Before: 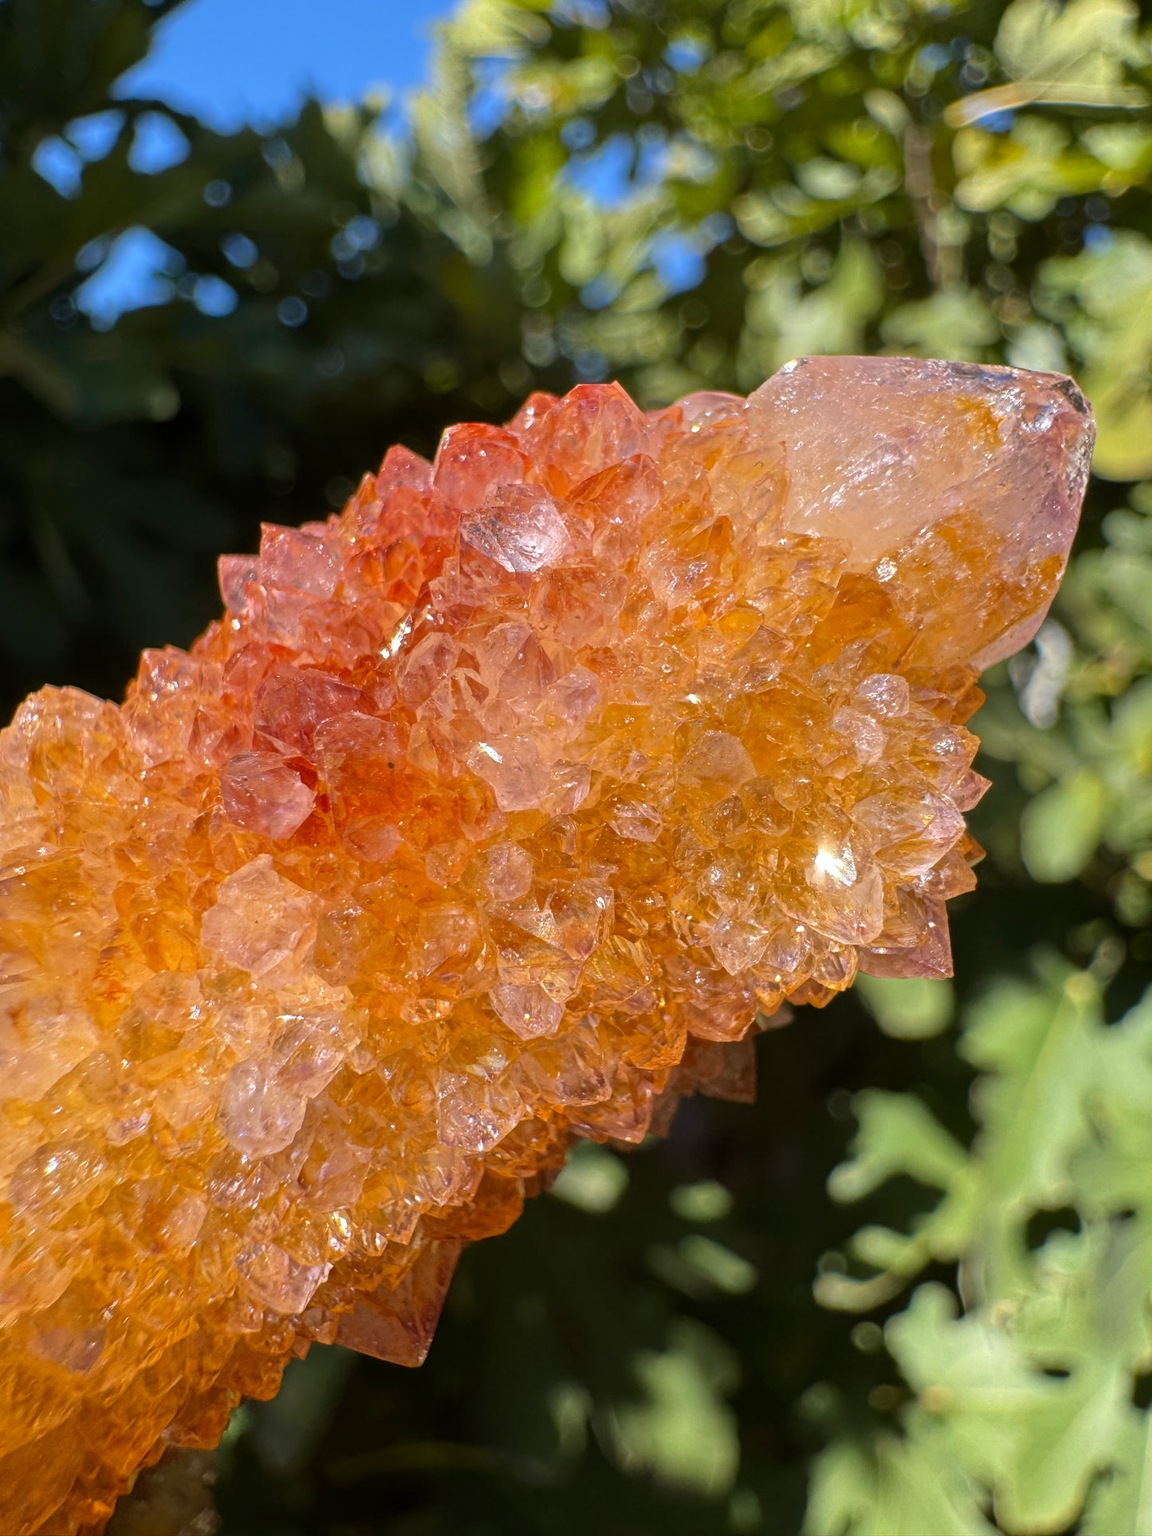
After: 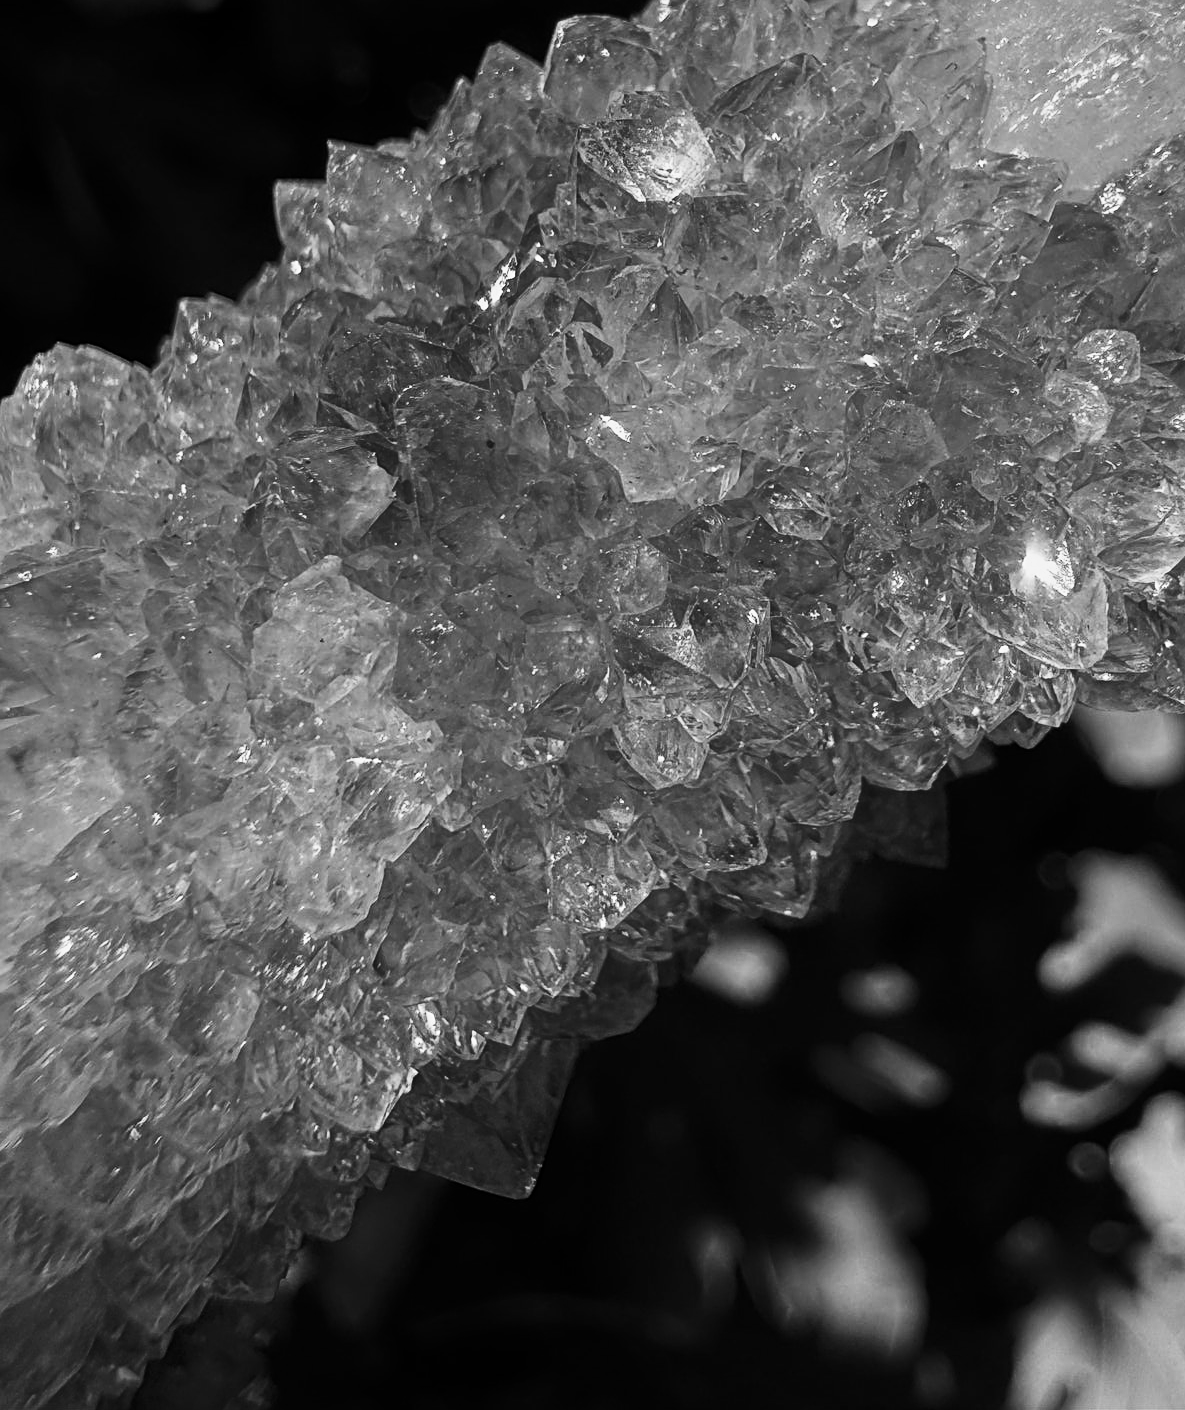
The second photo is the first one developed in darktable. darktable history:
crop: top 26.811%, right 17.97%
color calibration: output gray [0.22, 0.42, 0.37, 0], illuminant as shot in camera, x 0.358, y 0.373, temperature 4628.91 K
contrast brightness saturation: contrast 0.299
exposure: exposure -0.334 EV, compensate highlight preservation false
sharpen: amount 0.489
